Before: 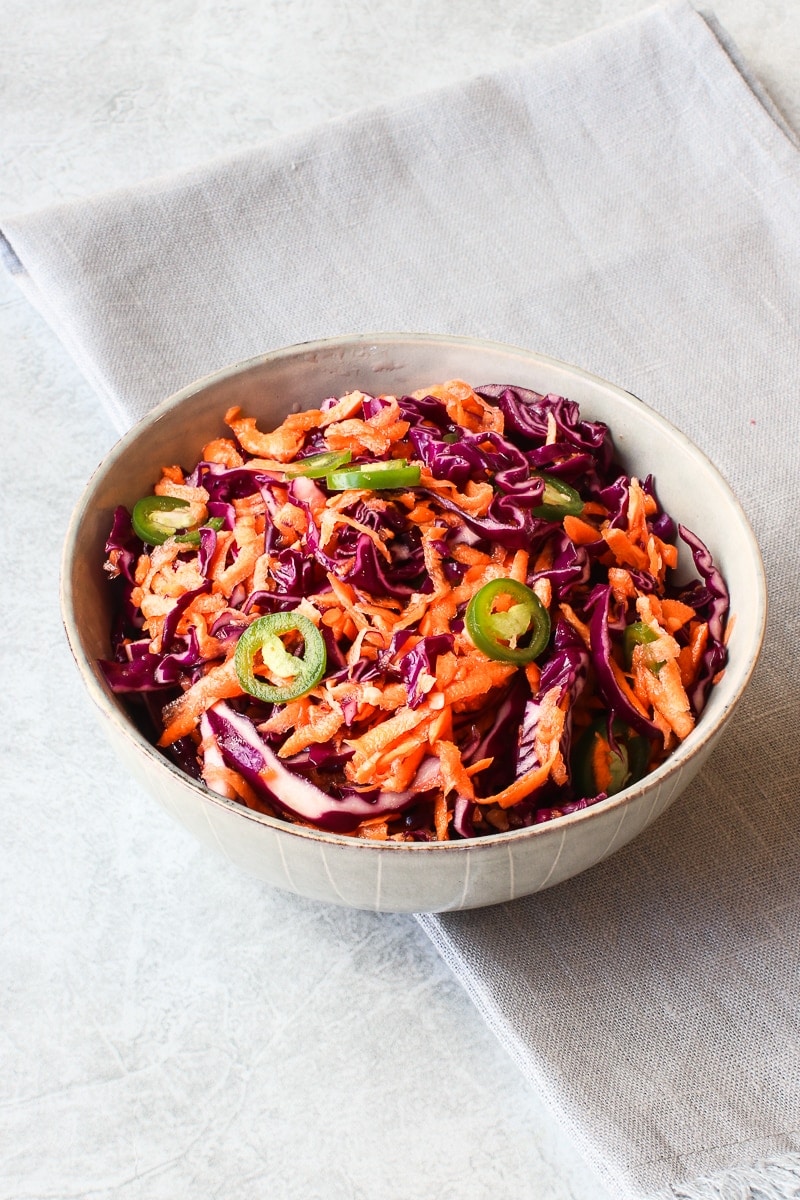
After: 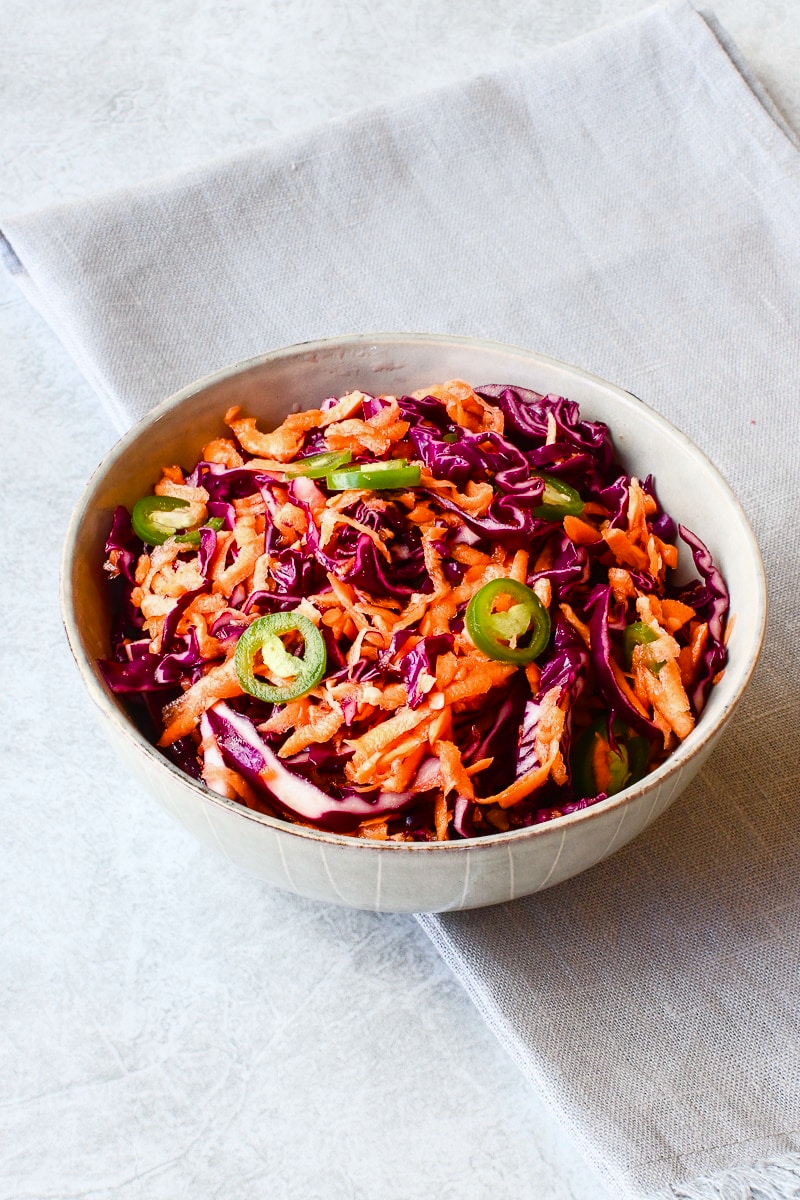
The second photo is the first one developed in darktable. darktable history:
white balance: red 0.982, blue 1.018
color balance rgb: perceptual saturation grading › global saturation 20%, perceptual saturation grading › highlights -25%, perceptual saturation grading › shadows 50%
